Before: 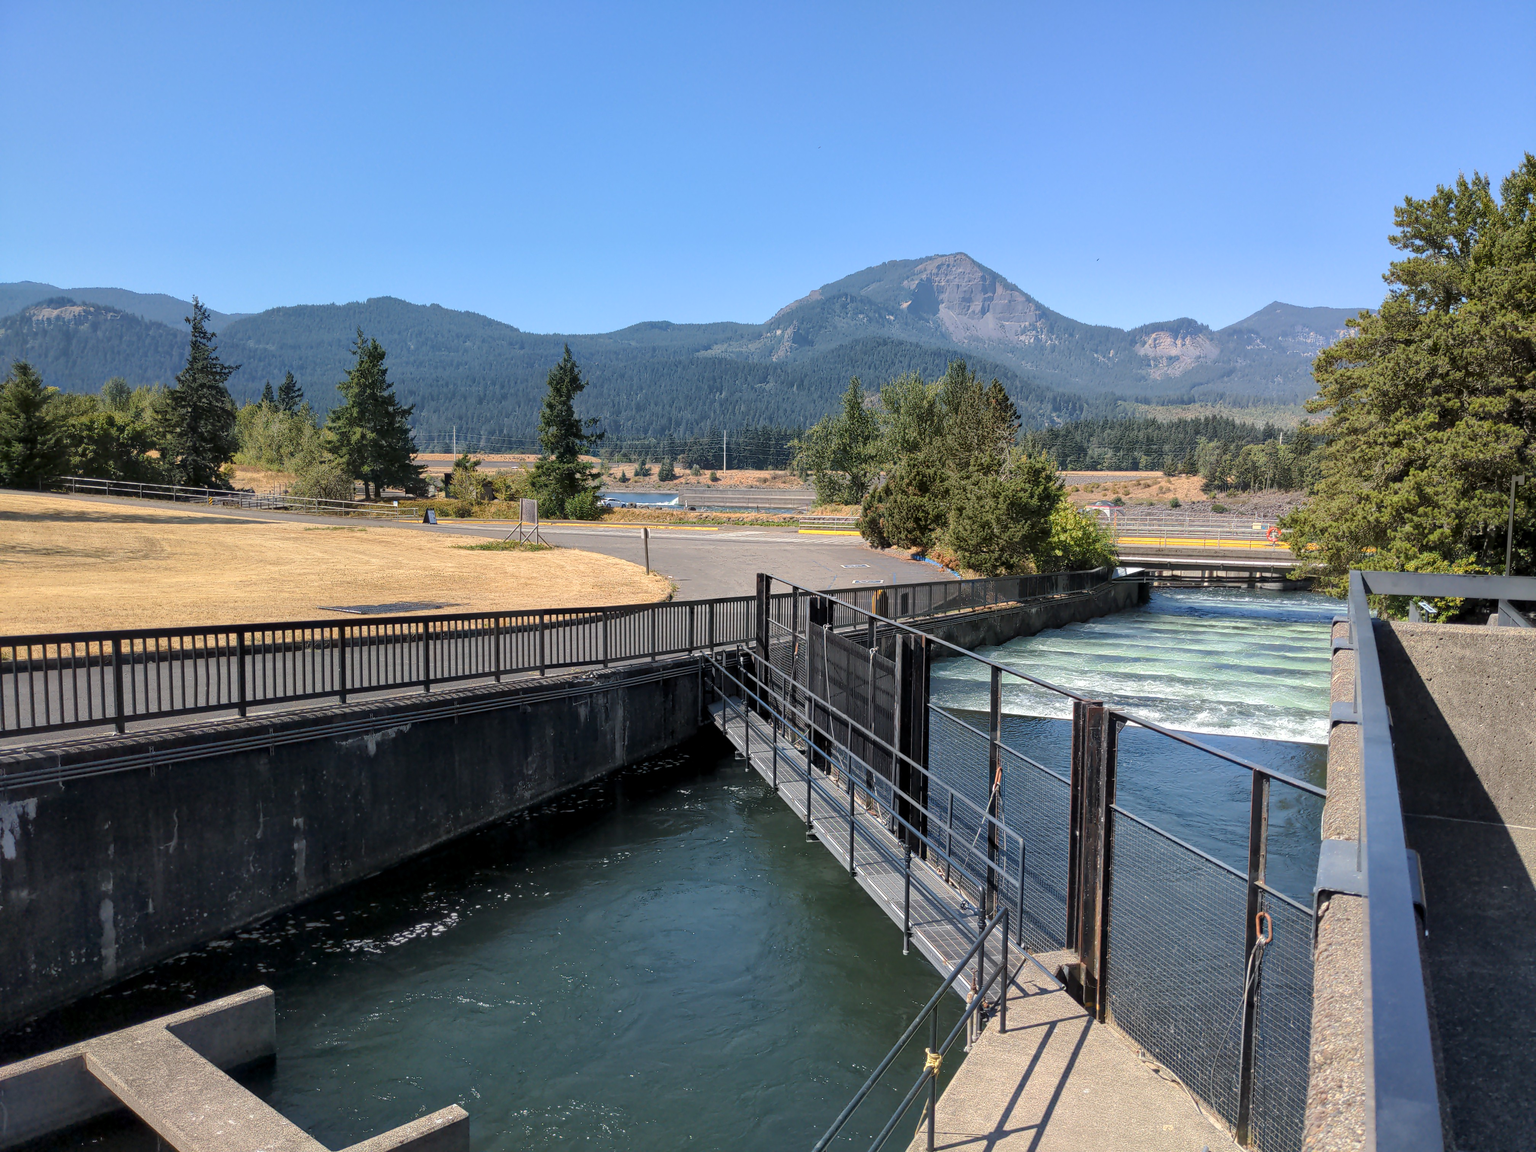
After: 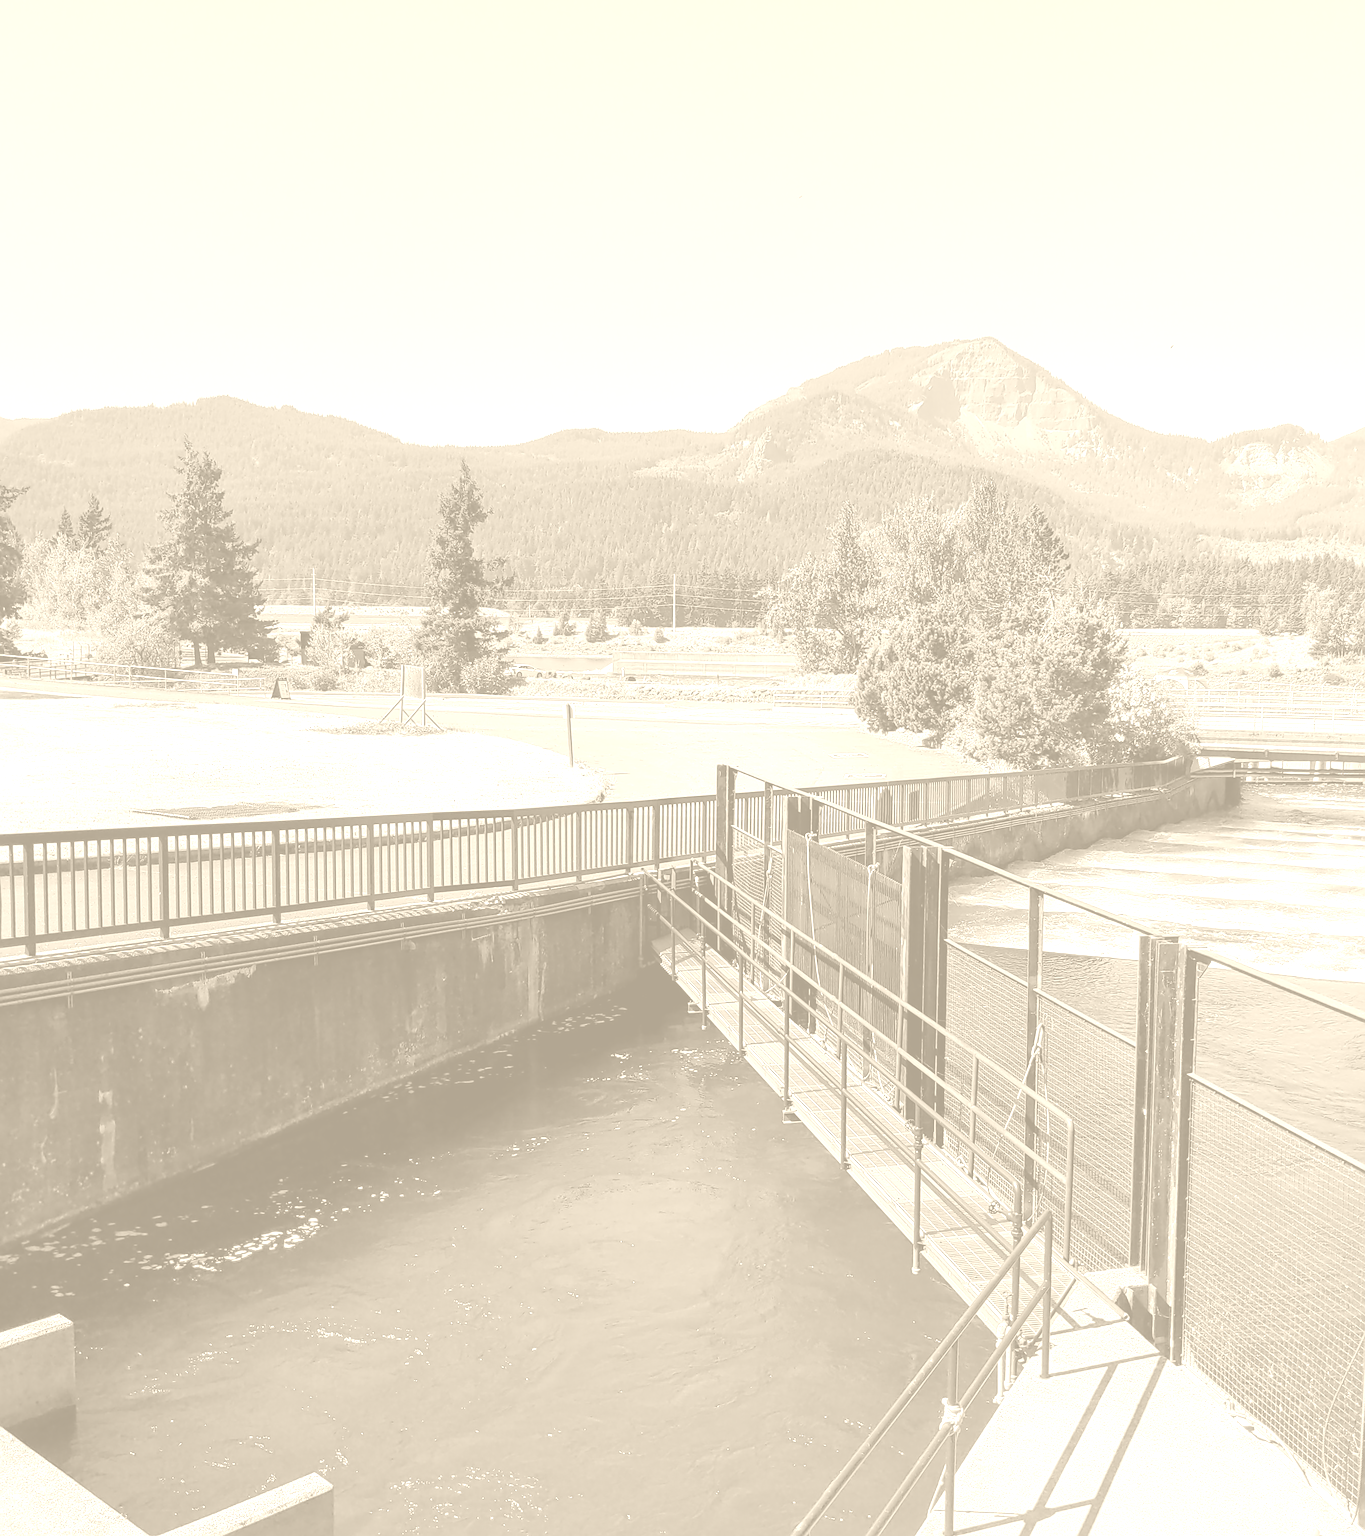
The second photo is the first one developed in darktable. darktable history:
crop and rotate: left 14.292%, right 19.041%
white balance: red 0.954, blue 1.079
velvia: strength 45%
colorize: hue 36°, saturation 71%, lightness 80.79%
sharpen: on, module defaults
